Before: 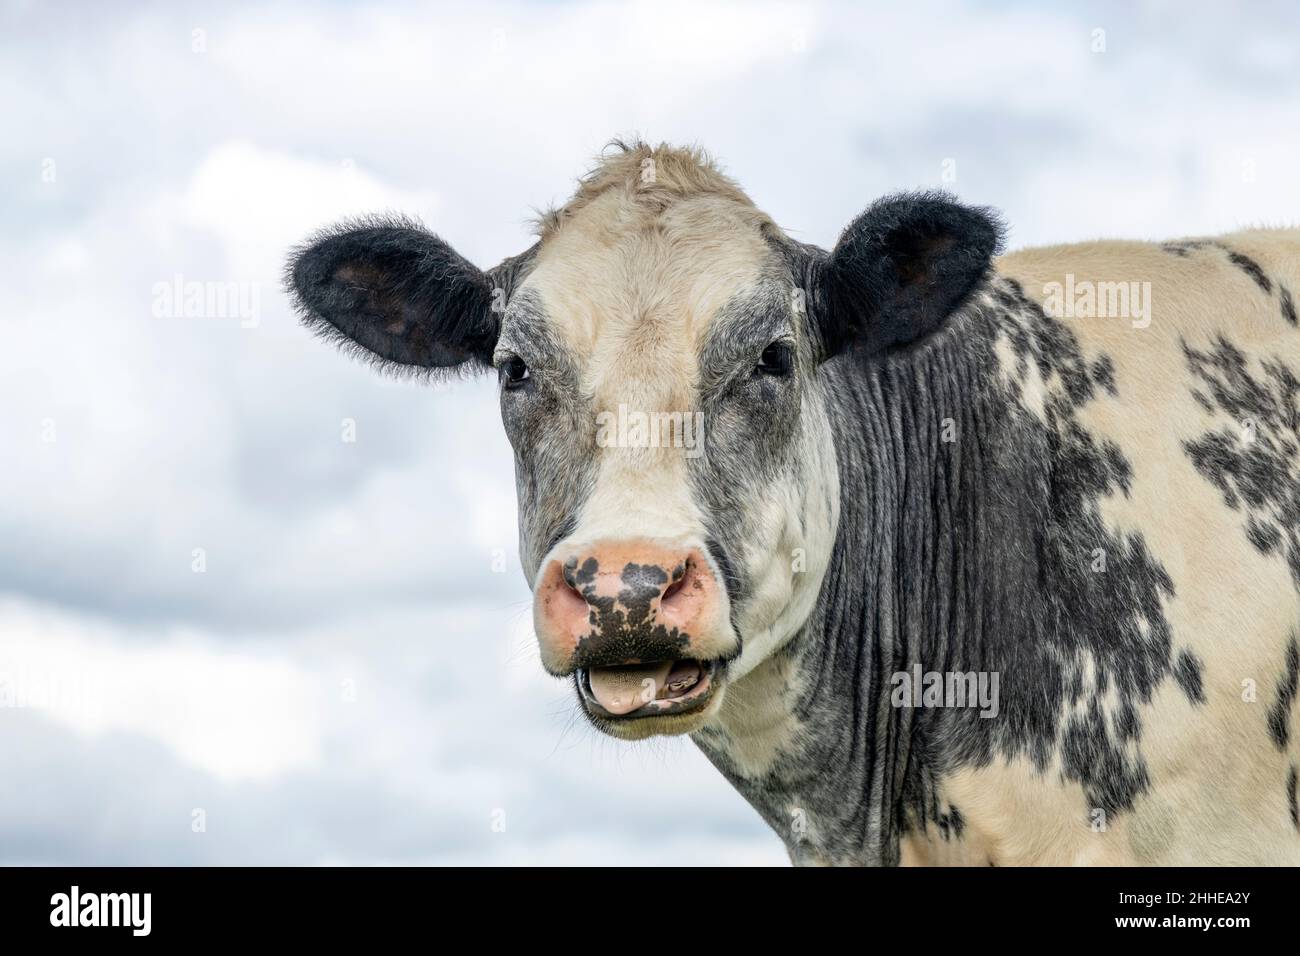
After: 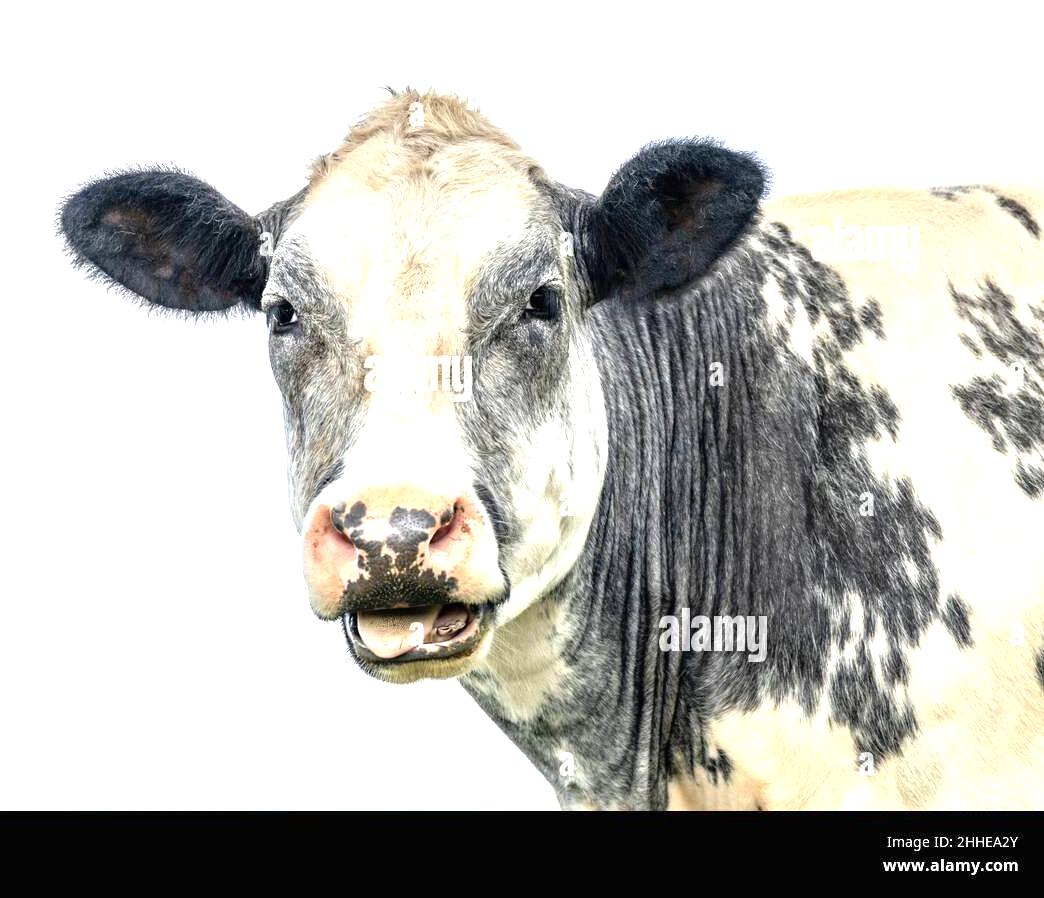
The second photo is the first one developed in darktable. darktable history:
exposure: black level correction 0, exposure 1.196 EV, compensate highlight preservation false
crop and rotate: left 17.902%, top 5.98%, right 1.774%
